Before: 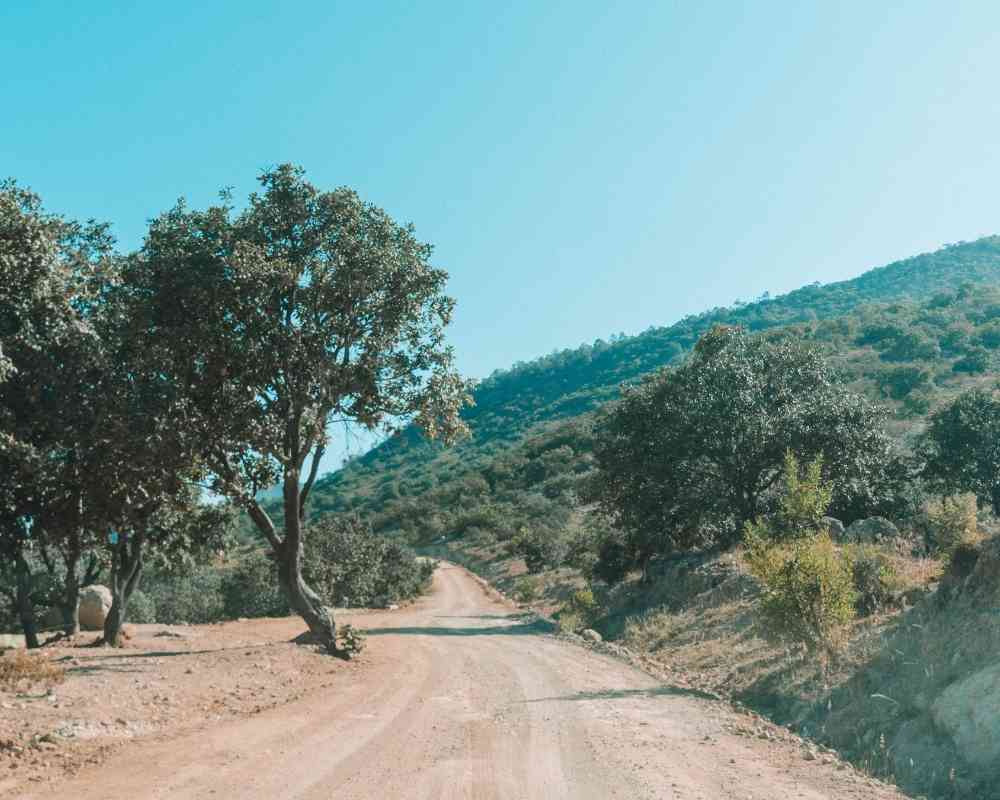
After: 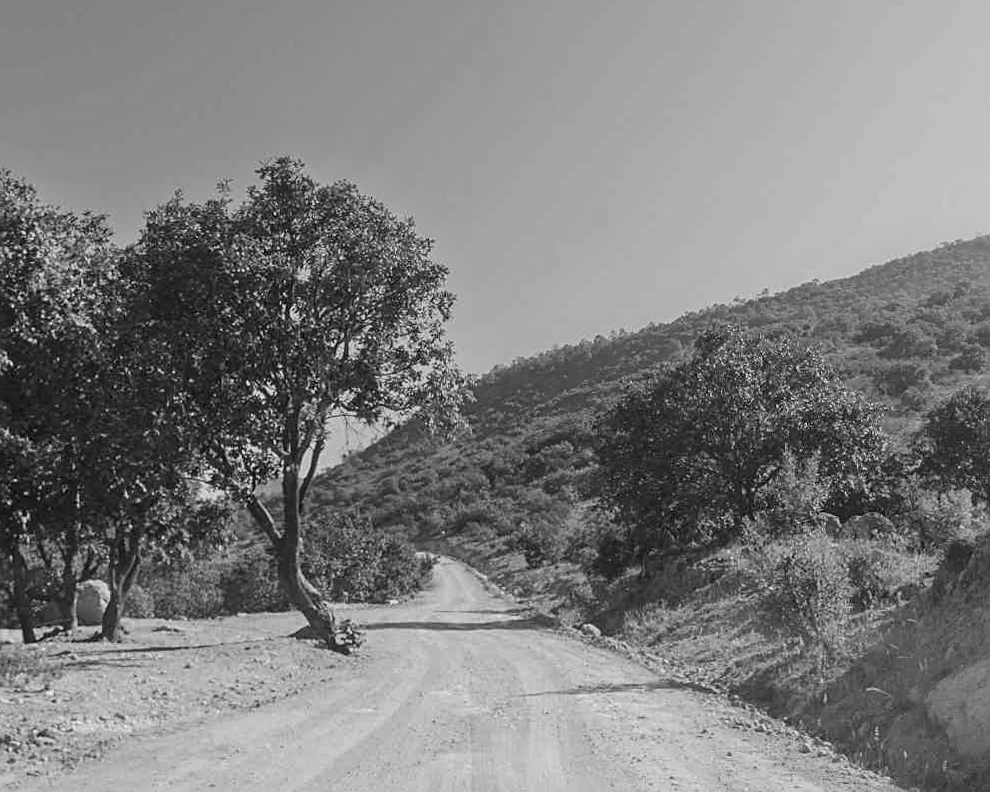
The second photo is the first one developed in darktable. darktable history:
sharpen: on, module defaults
rotate and perspective: rotation 0.174°, lens shift (vertical) 0.013, lens shift (horizontal) 0.019, shear 0.001, automatic cropping original format, crop left 0.007, crop right 0.991, crop top 0.016, crop bottom 0.997
velvia: on, module defaults
monochrome: a 26.22, b 42.67, size 0.8
